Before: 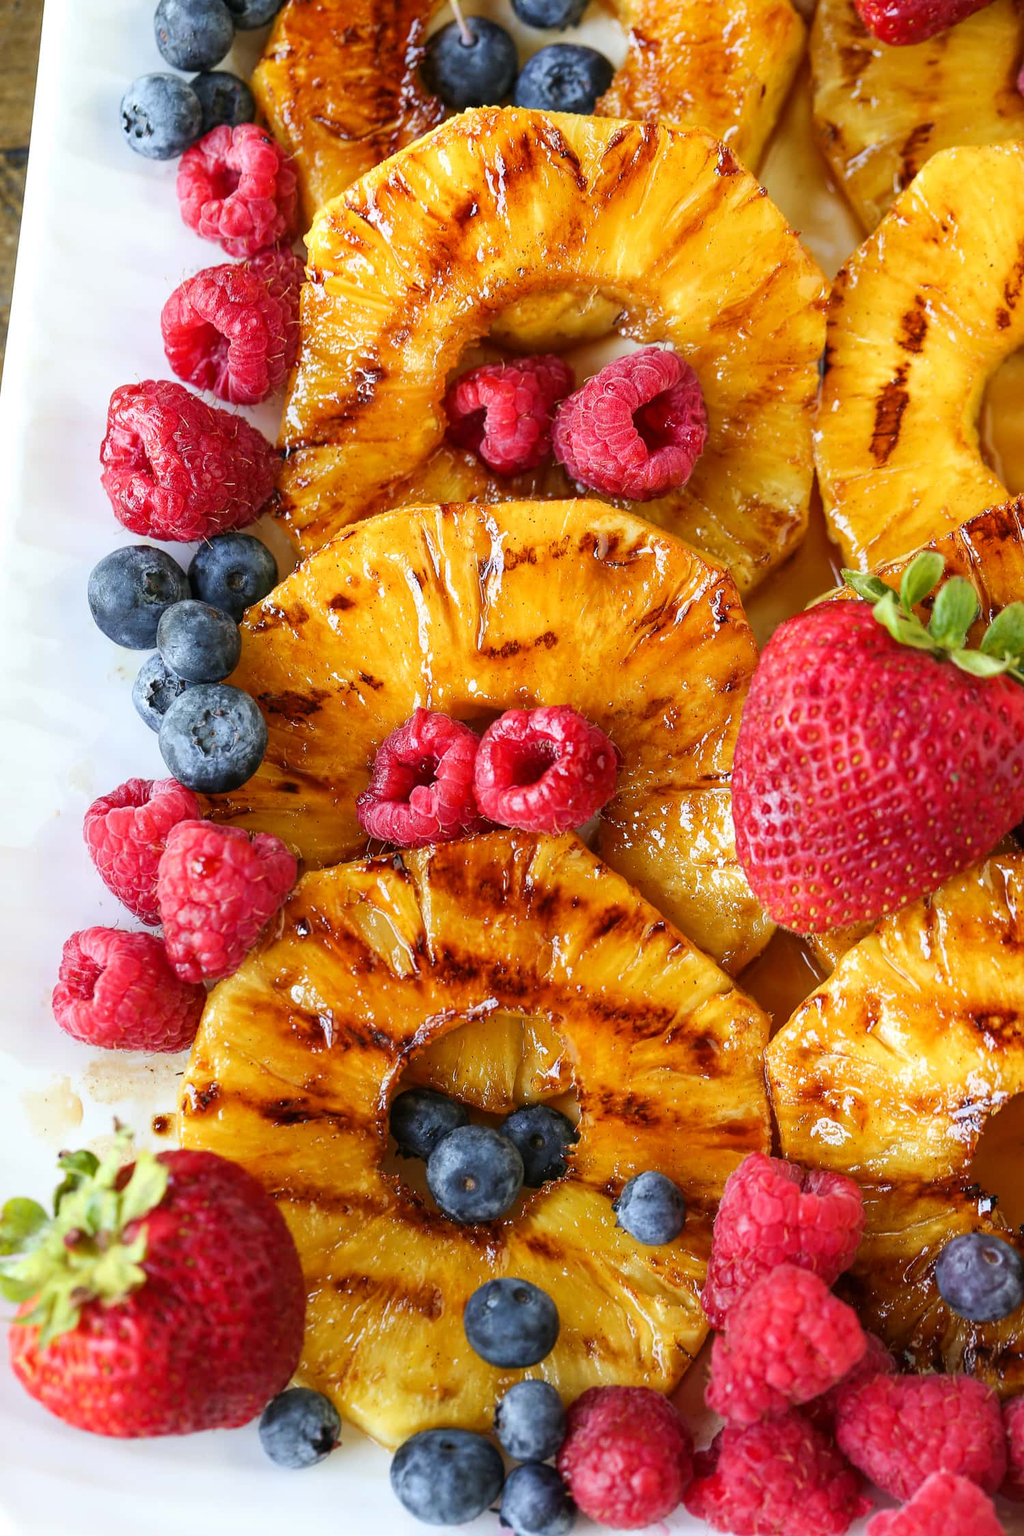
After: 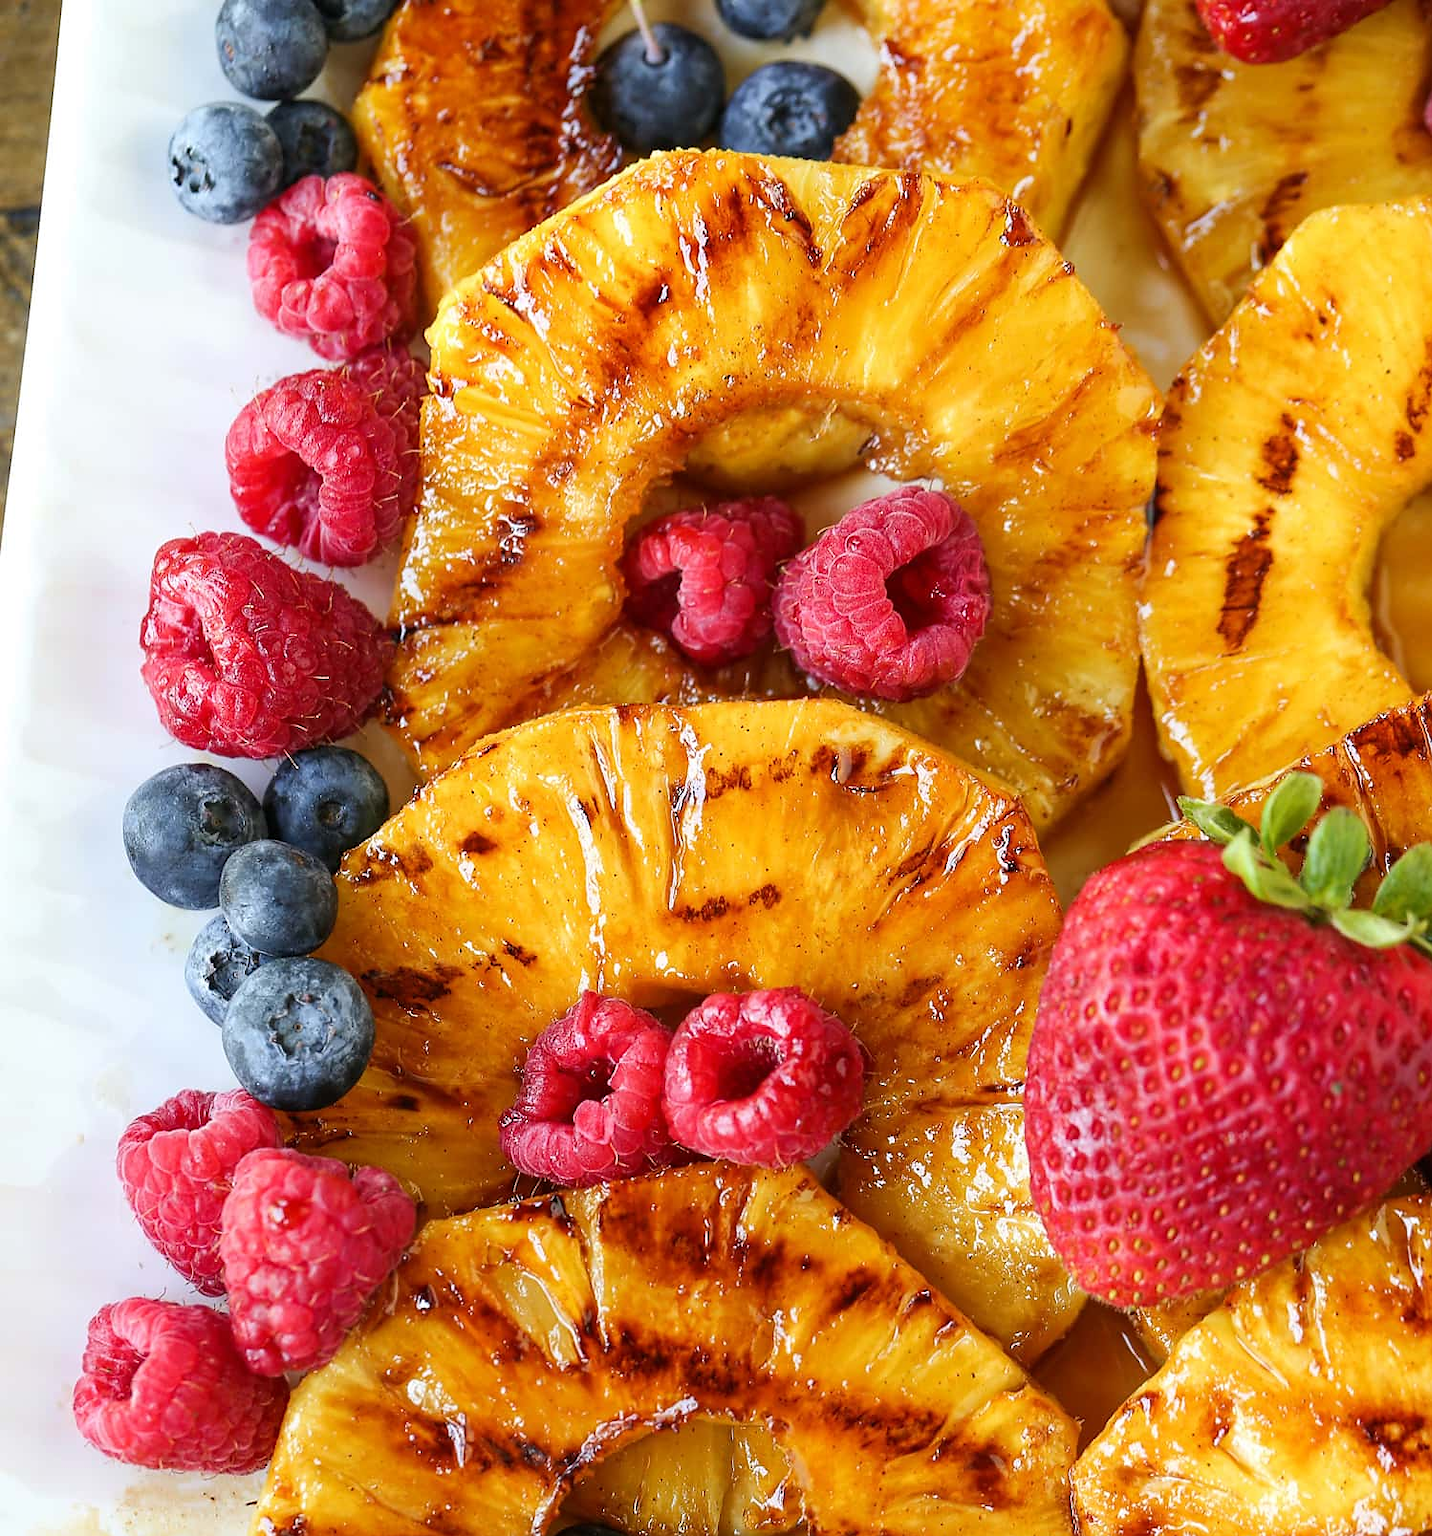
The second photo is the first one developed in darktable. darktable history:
crop: right 0%, bottom 28.551%
sharpen: radius 1, threshold 1.042
